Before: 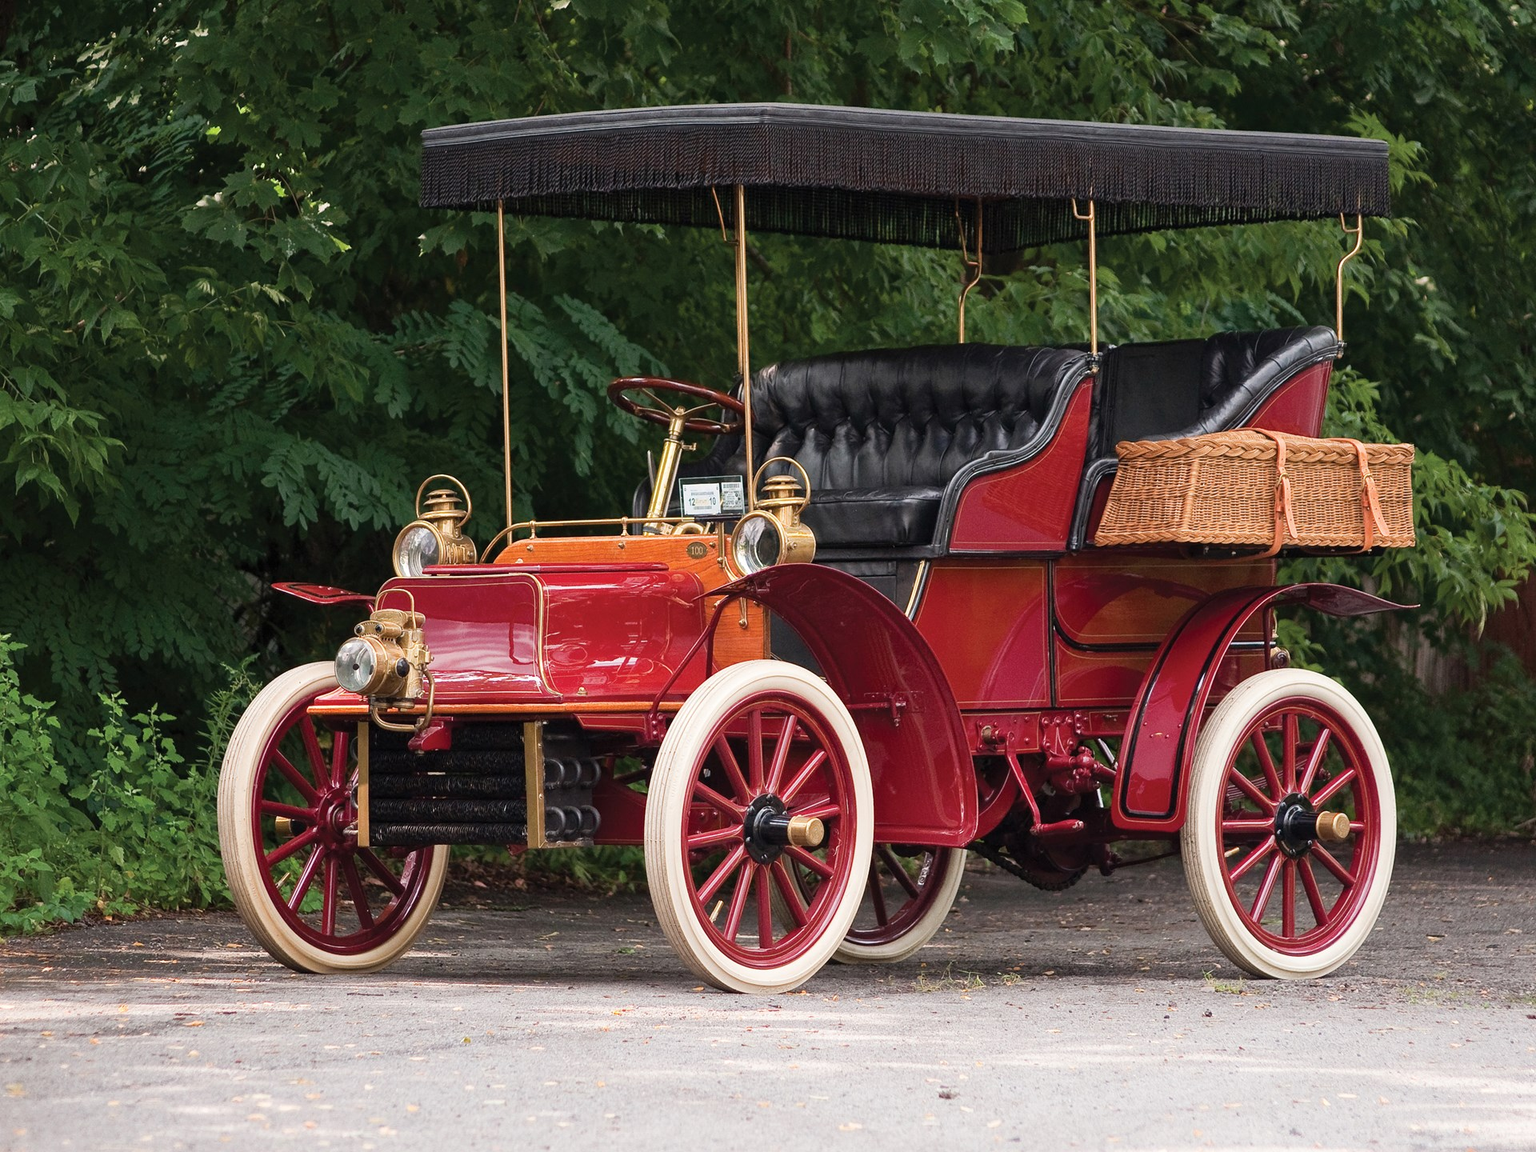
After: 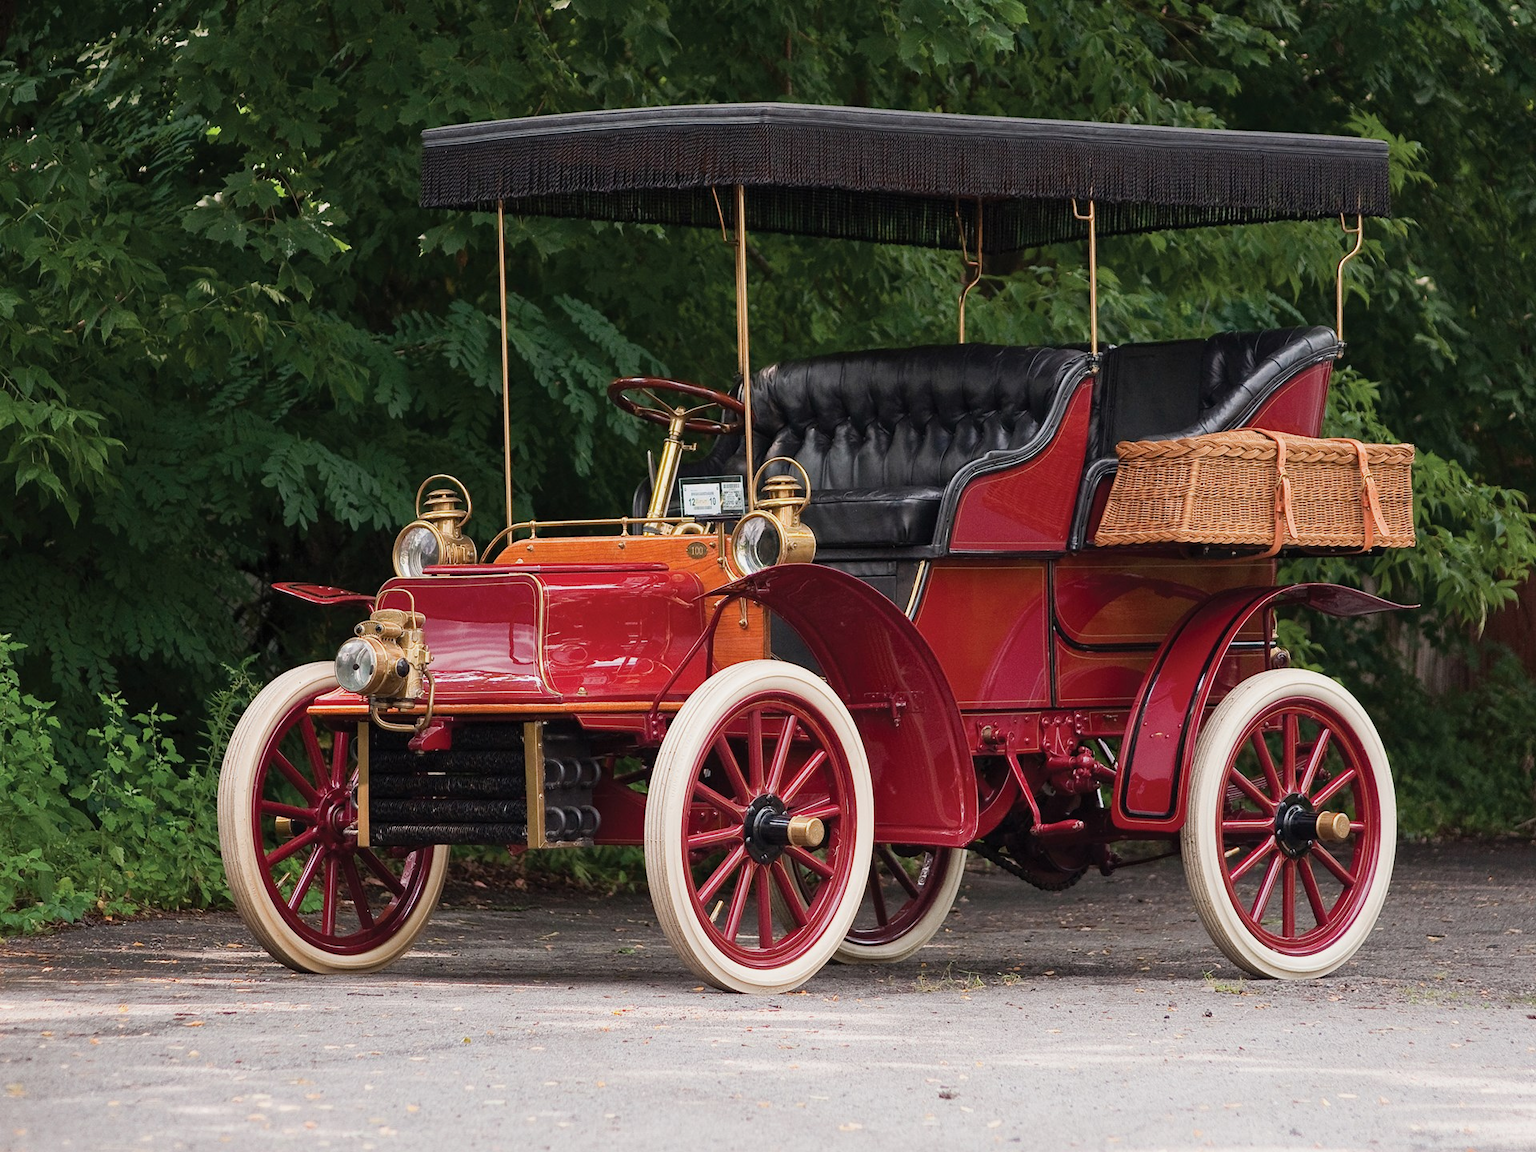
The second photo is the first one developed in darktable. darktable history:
exposure: exposure -0.174 EV, compensate highlight preservation false
